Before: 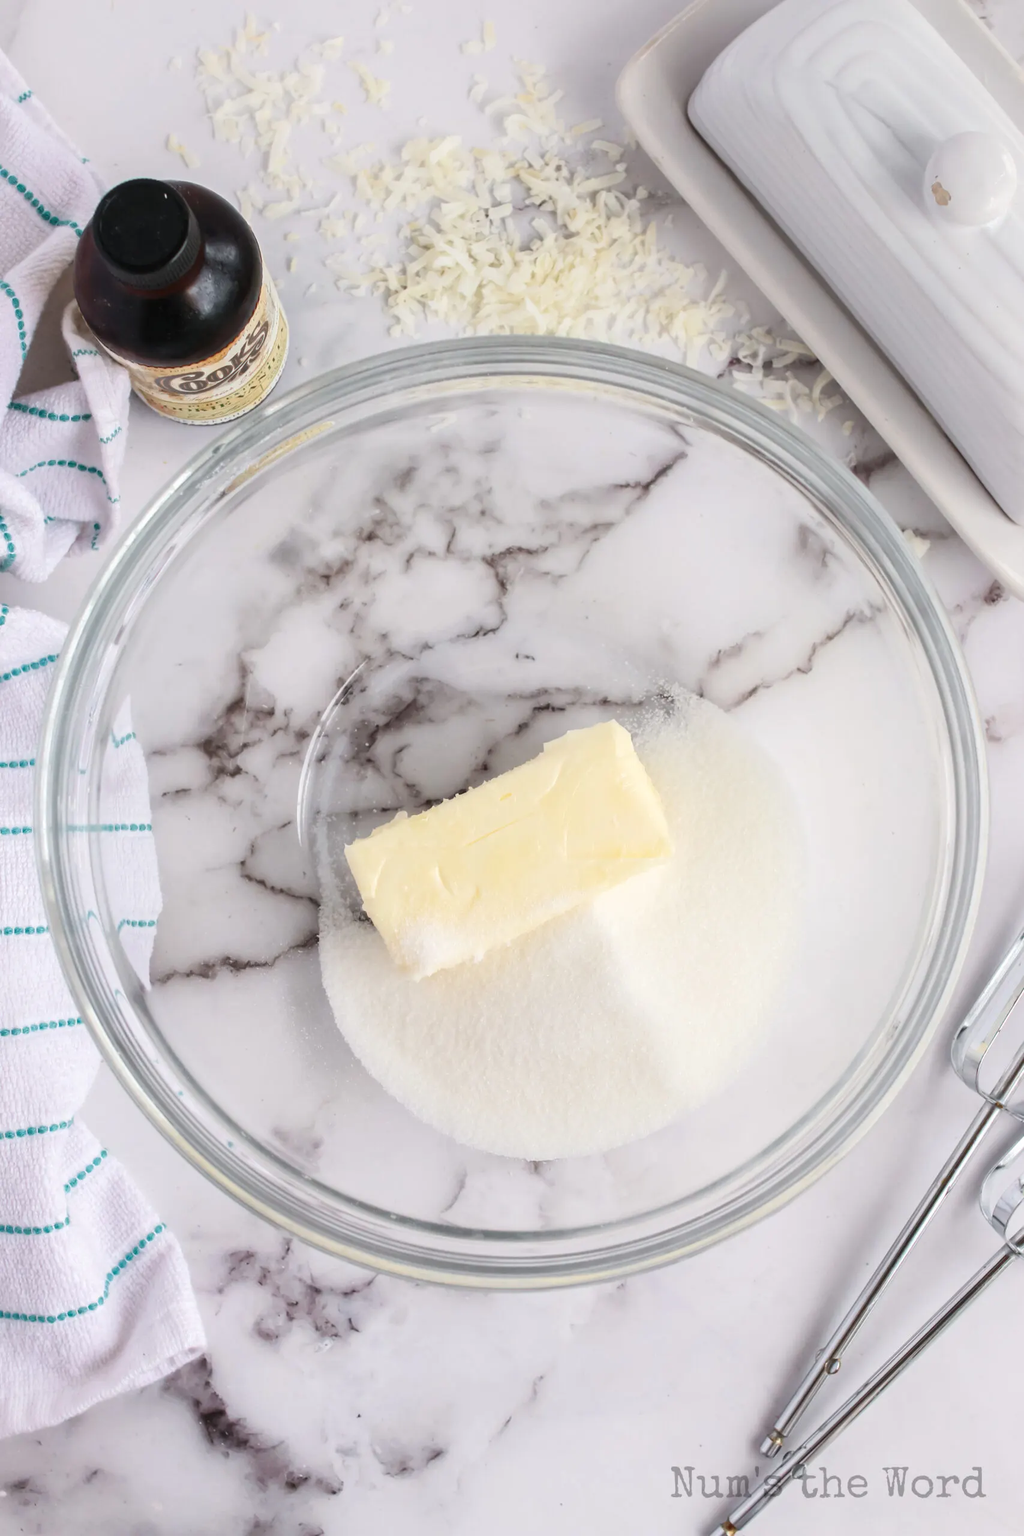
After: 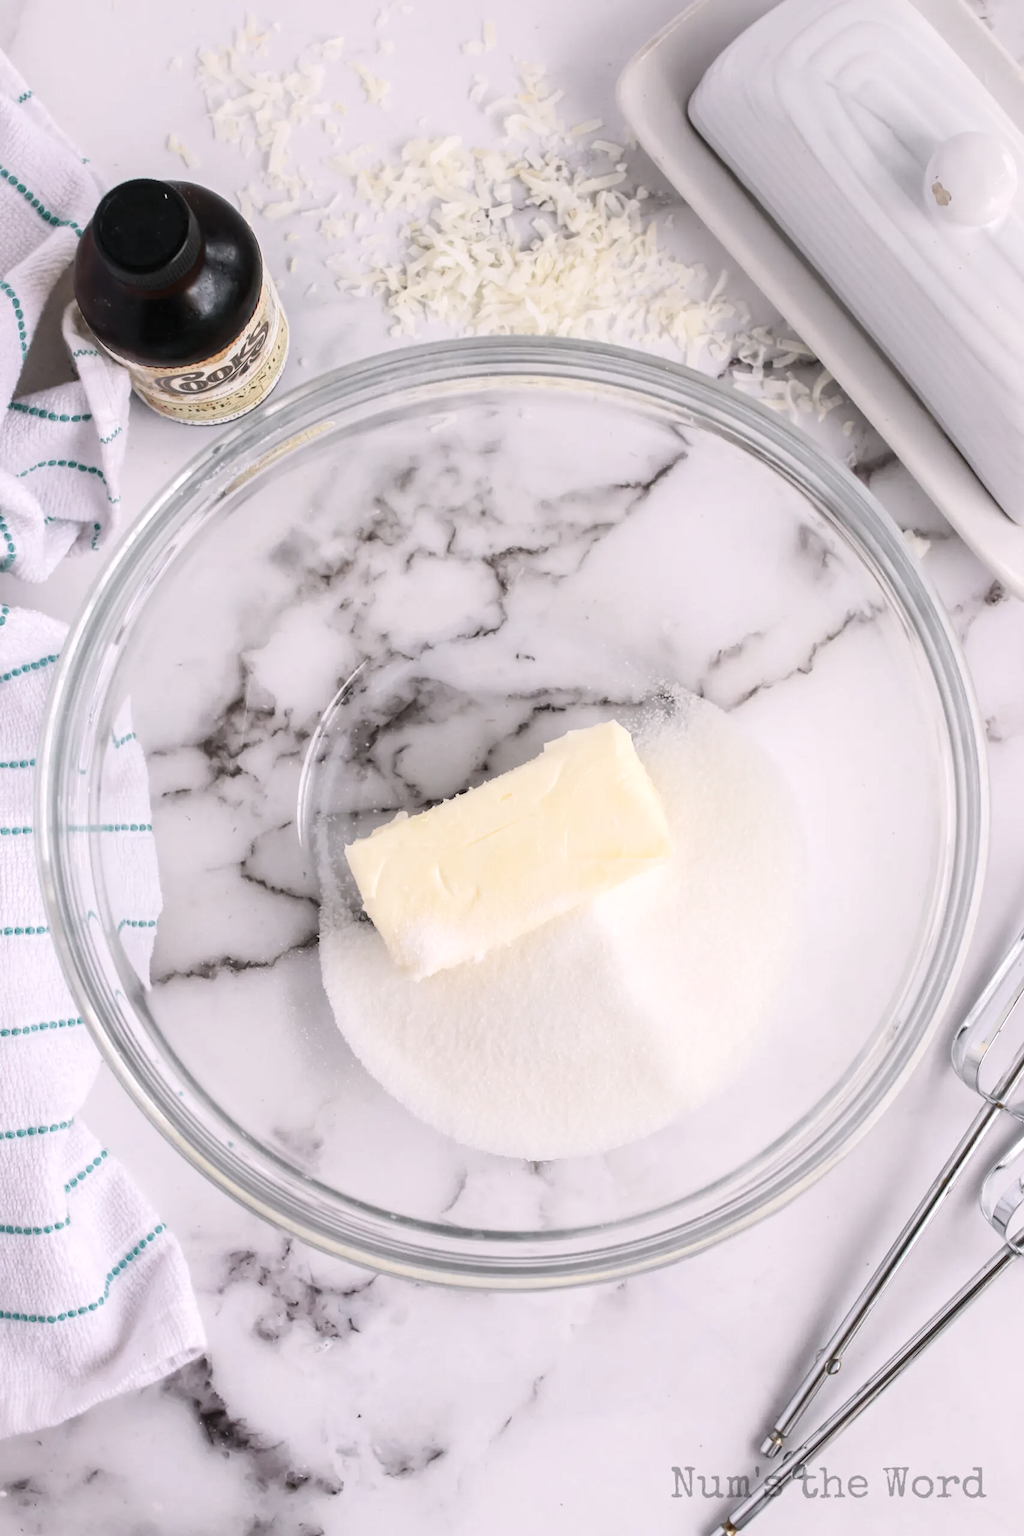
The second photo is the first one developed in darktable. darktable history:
color balance rgb: highlights gain › chroma 1.554%, highlights gain › hue 310.76°, perceptual saturation grading › global saturation 9.795%, global vibrance 5.334%, contrast 3.625%
contrast brightness saturation: contrast 0.103, saturation -0.35
